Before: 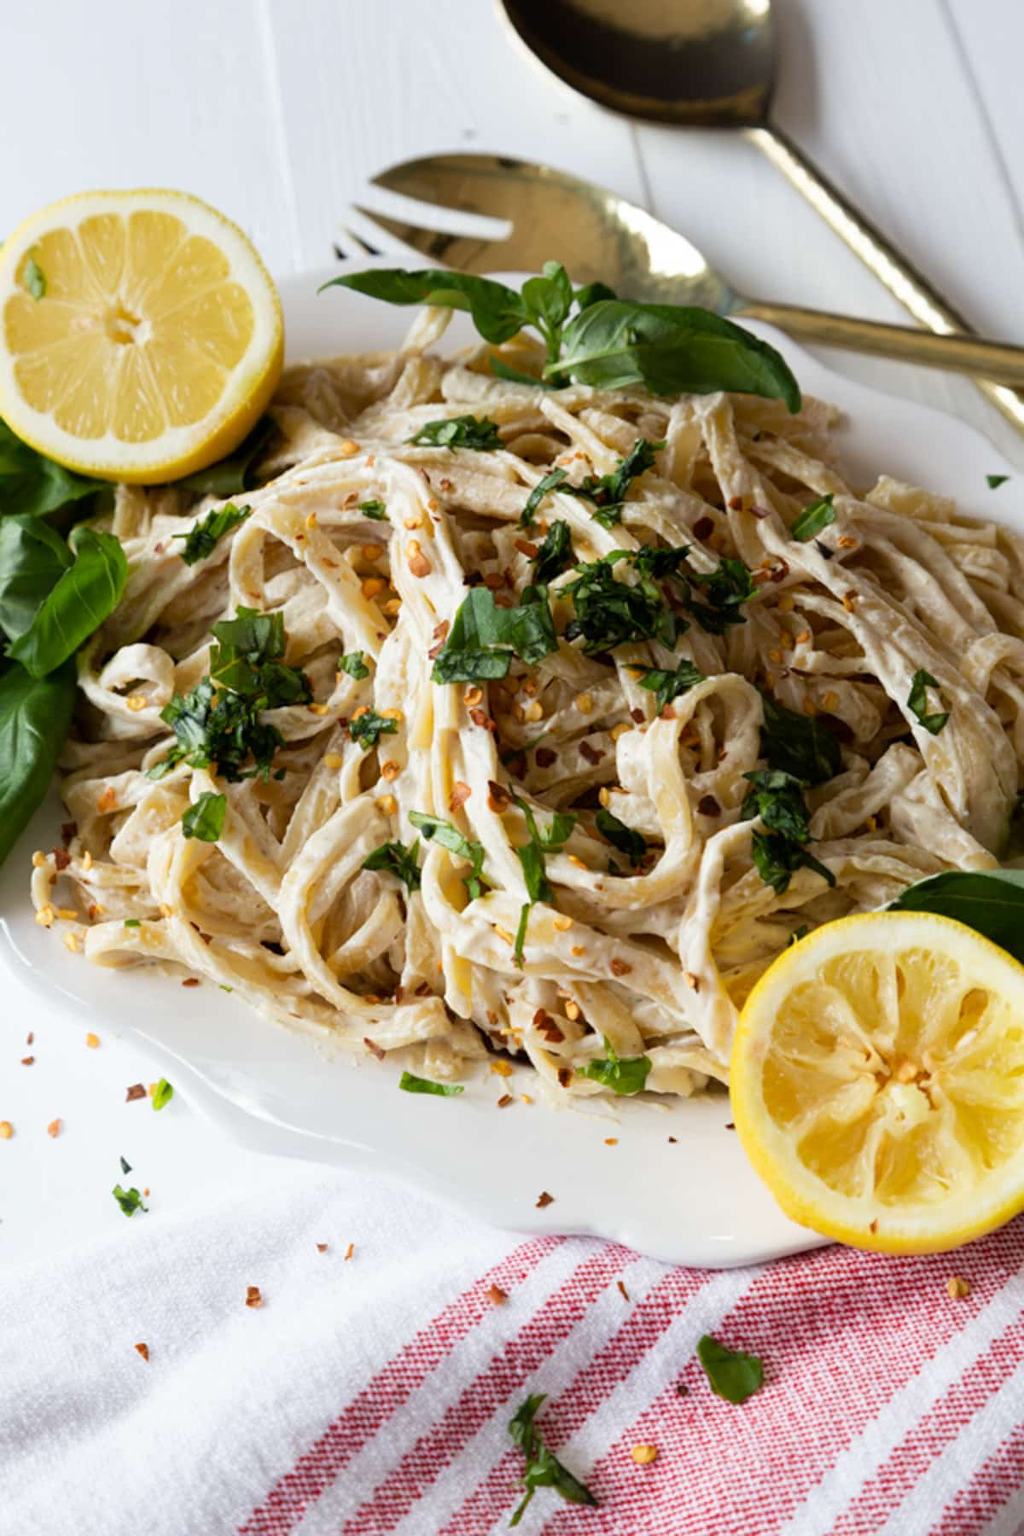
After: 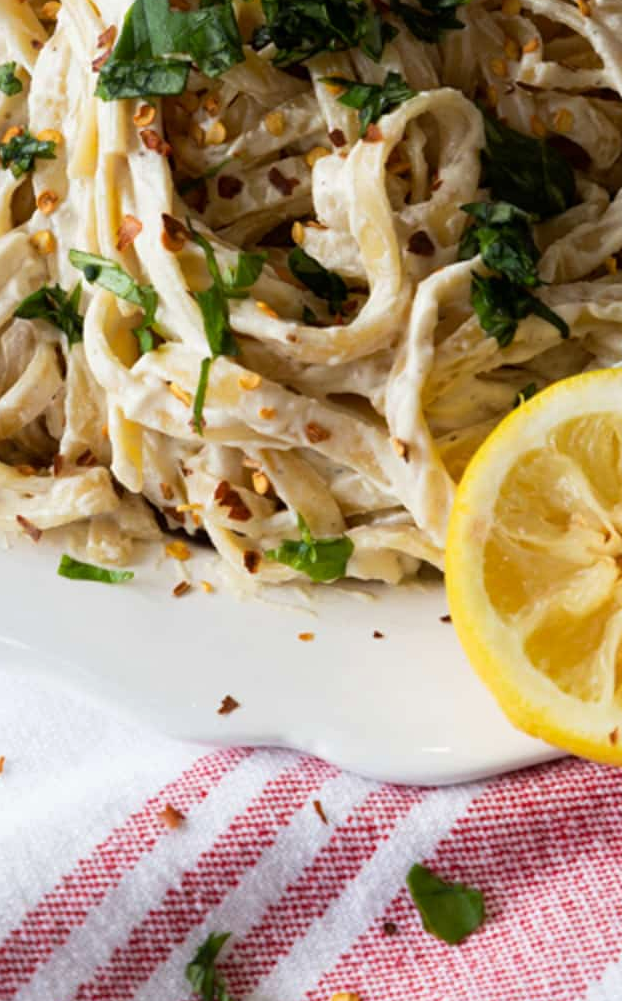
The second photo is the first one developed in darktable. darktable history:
base curve: curves: ch0 [(0, 0) (0.303, 0.277) (1, 1)], preserve colors none
crop: left 34.236%, top 38.973%, right 13.909%, bottom 5.396%
